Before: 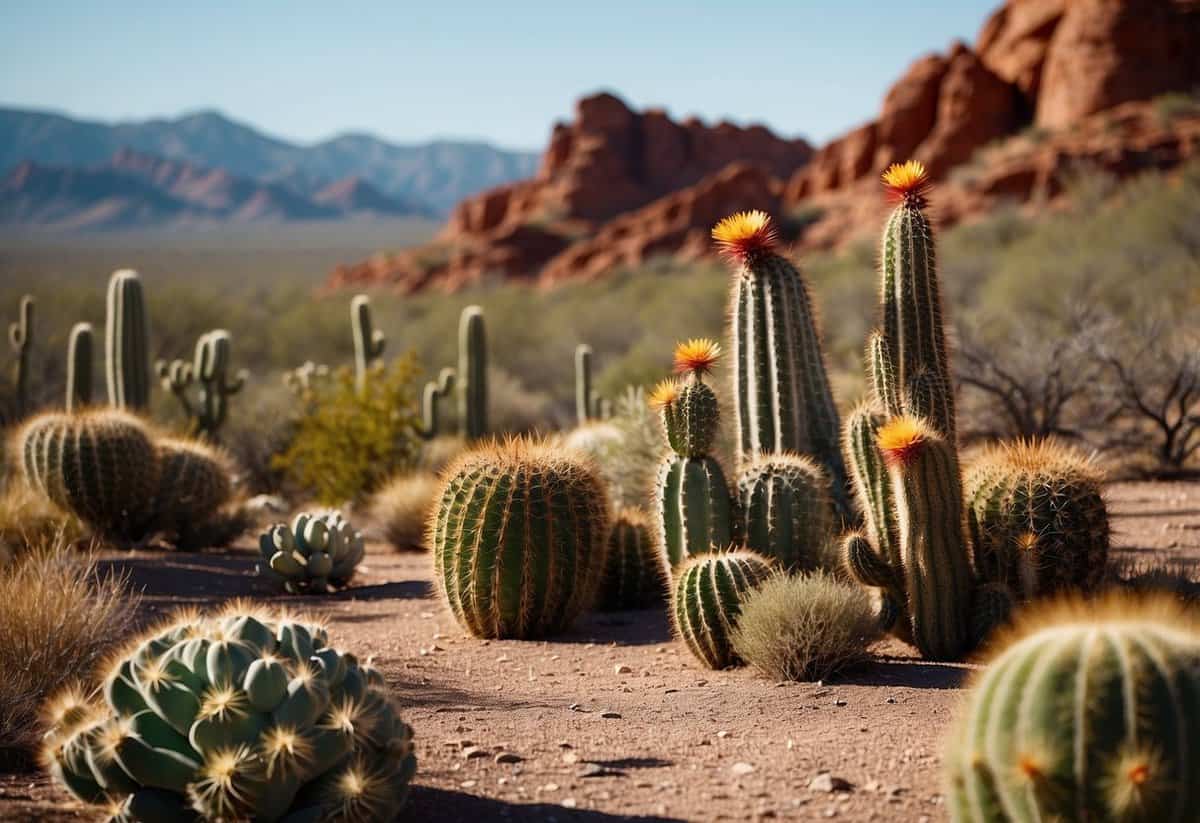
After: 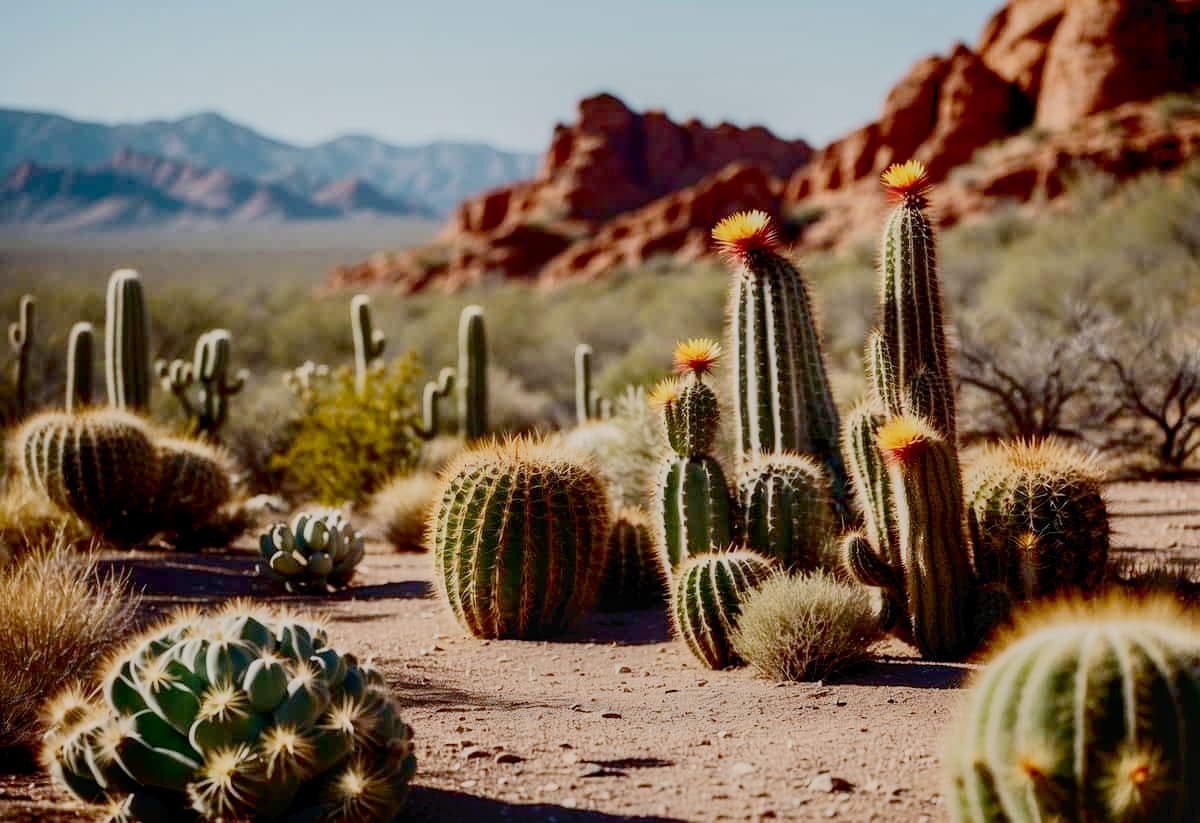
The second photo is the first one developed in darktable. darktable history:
tone curve: curves: ch0 [(0, 0) (0.003, 0.019) (0.011, 0.022) (0.025, 0.029) (0.044, 0.041) (0.069, 0.06) (0.1, 0.09) (0.136, 0.123) (0.177, 0.163) (0.224, 0.206) (0.277, 0.268) (0.335, 0.35) (0.399, 0.436) (0.468, 0.526) (0.543, 0.624) (0.623, 0.713) (0.709, 0.779) (0.801, 0.845) (0.898, 0.912) (1, 1)], color space Lab, independent channels, preserve colors none
contrast brightness saturation: contrast 0.152, brightness -0.011, saturation 0.104
filmic rgb: black relative exposure -7.05 EV, white relative exposure 6.04 EV, target black luminance 0%, hardness 2.75, latitude 62.17%, contrast 0.7, highlights saturation mix 11.14%, shadows ↔ highlights balance -0.105%, preserve chrominance no, color science v4 (2020)
local contrast: on, module defaults
